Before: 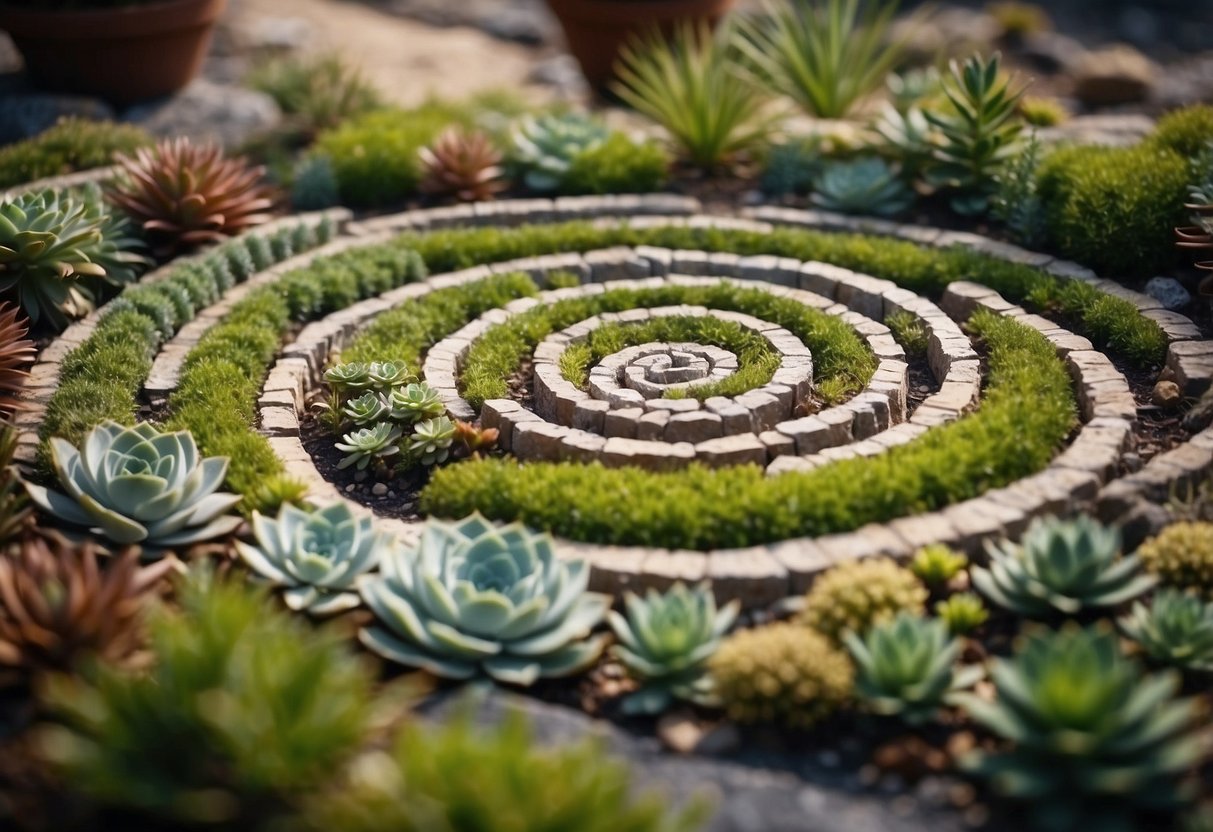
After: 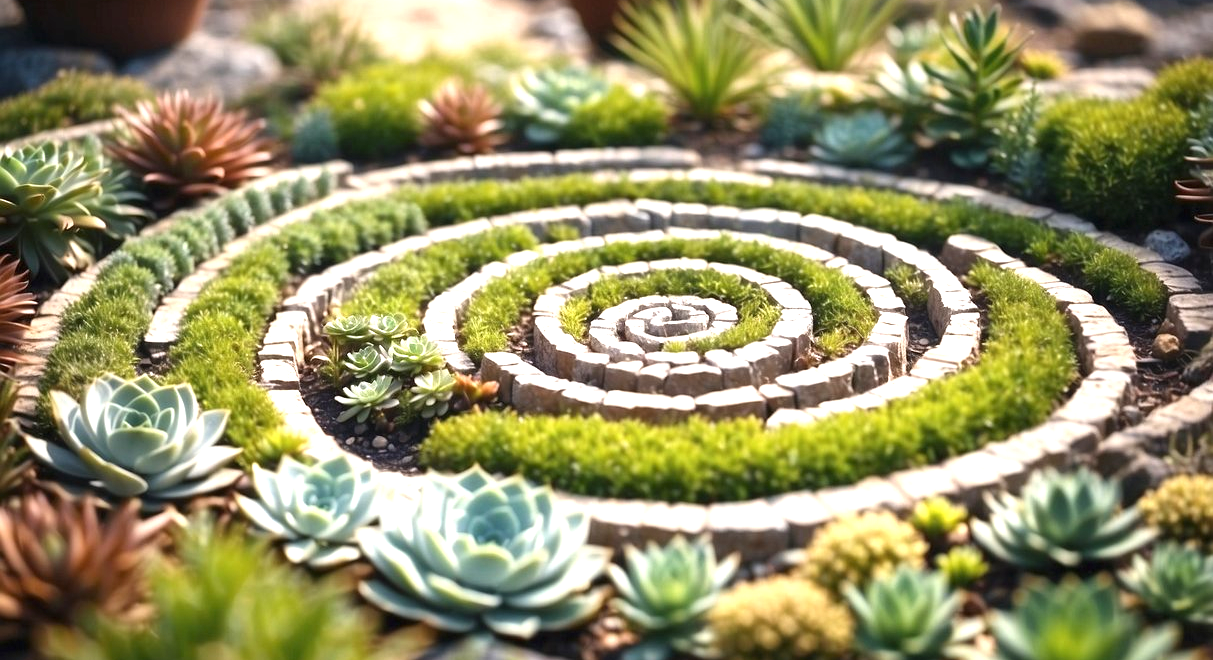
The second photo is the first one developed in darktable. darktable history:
crop and rotate: top 5.667%, bottom 14.937%
exposure: black level correction 0, exposure 1.1 EV, compensate exposure bias true, compensate highlight preservation false
